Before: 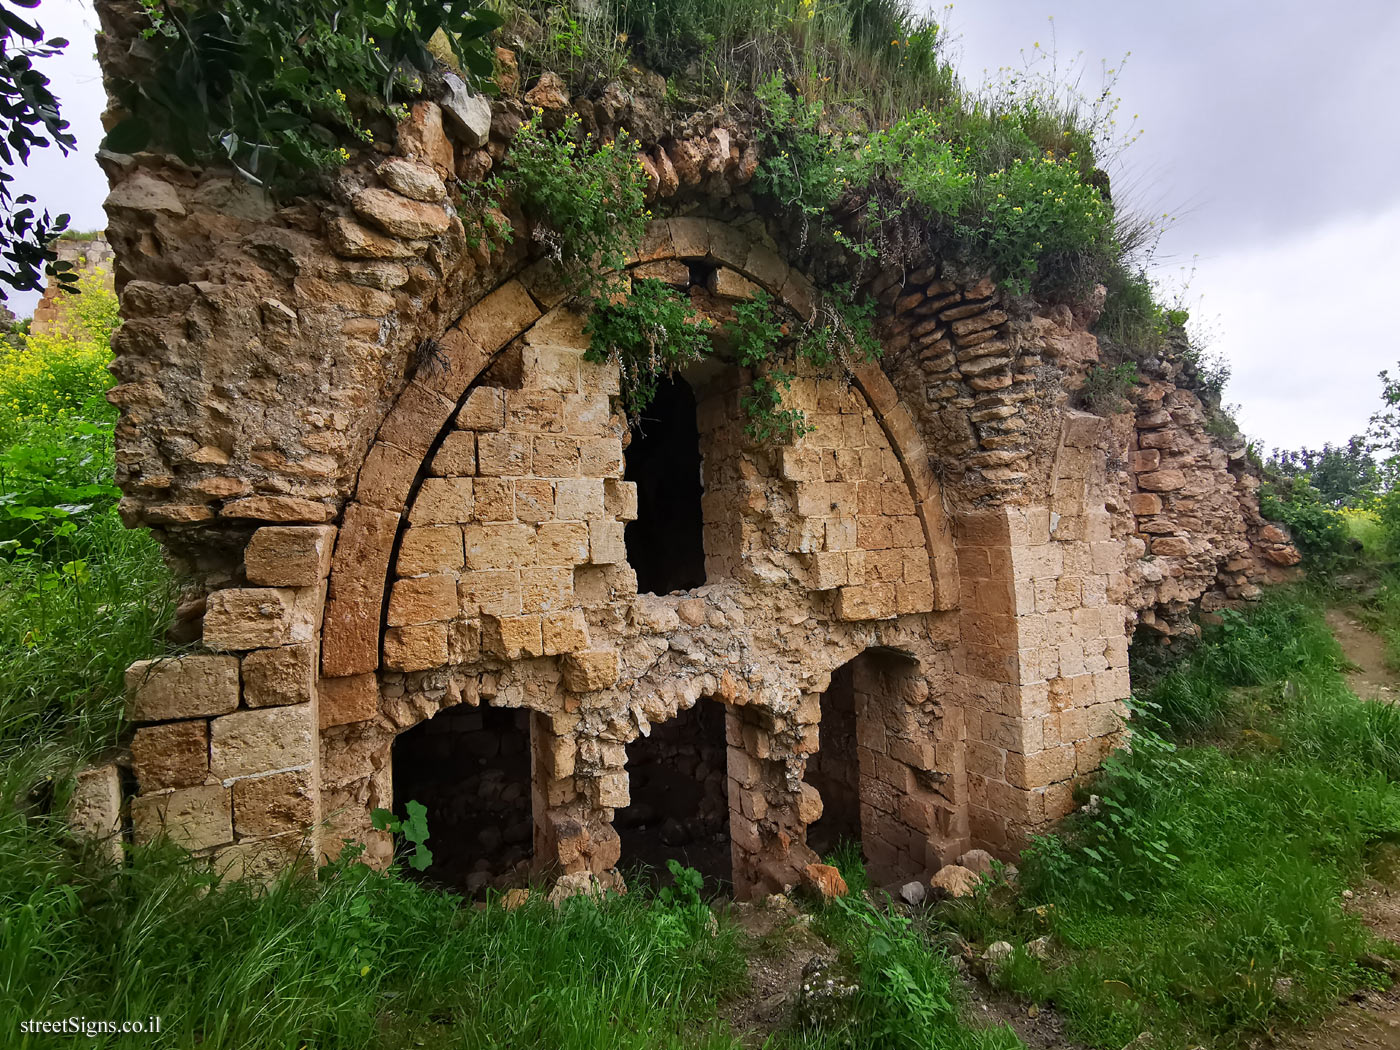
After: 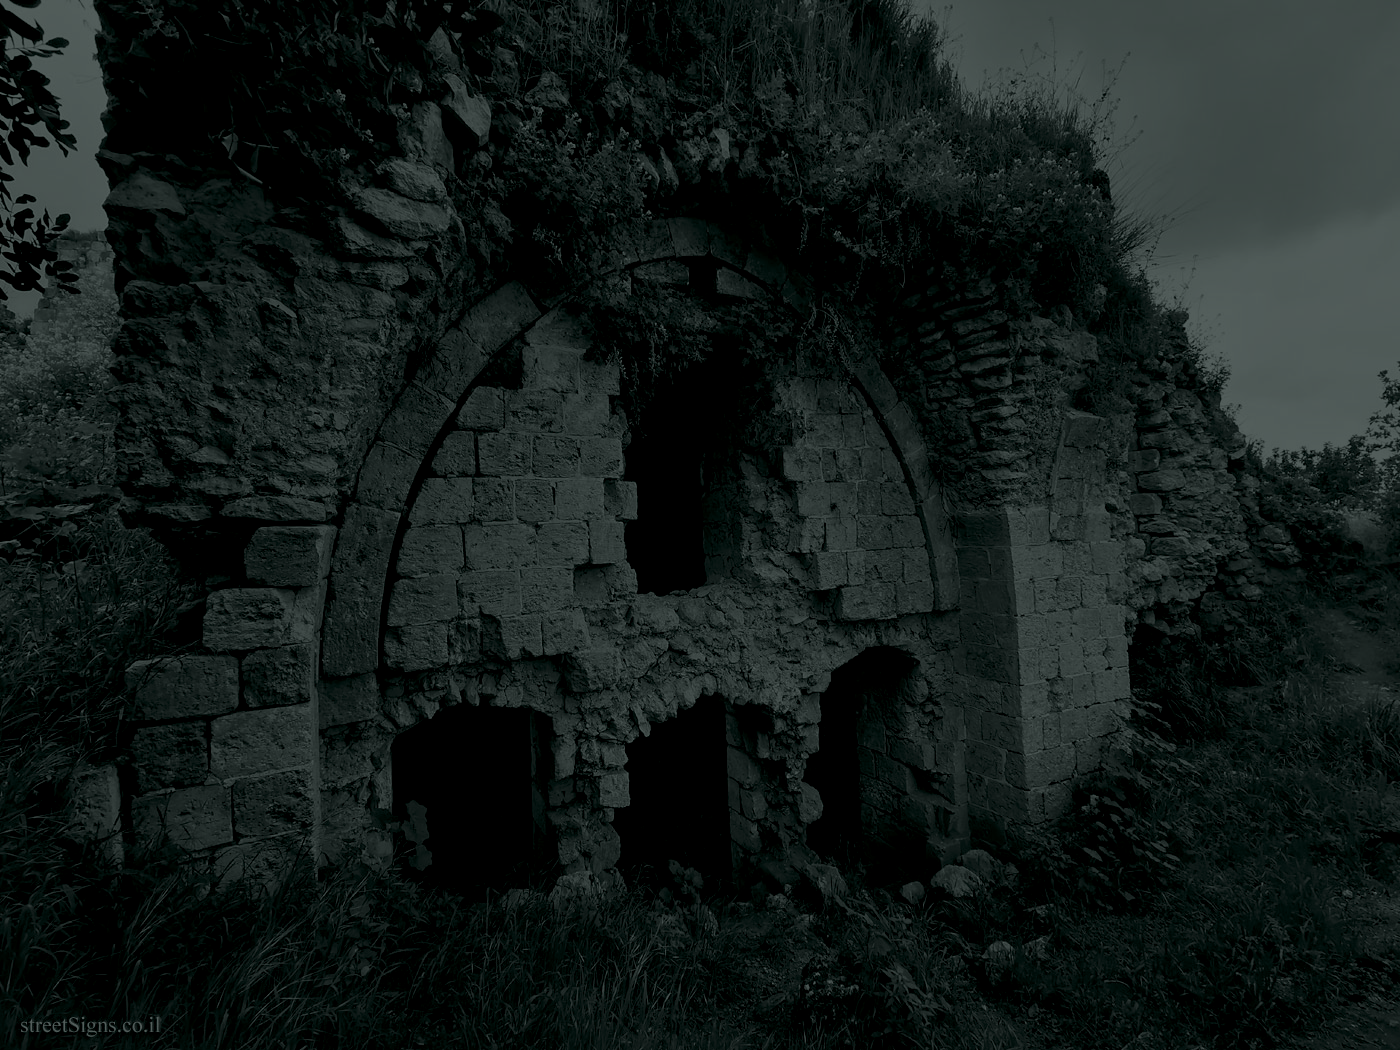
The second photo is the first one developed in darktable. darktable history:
colorize: hue 90°, saturation 19%, lightness 1.59%, version 1
exposure: compensate highlight preservation false
tone equalizer: on, module defaults
color correction: highlights a* 9.03, highlights b* 8.71, shadows a* 40, shadows b* 40, saturation 0.8
